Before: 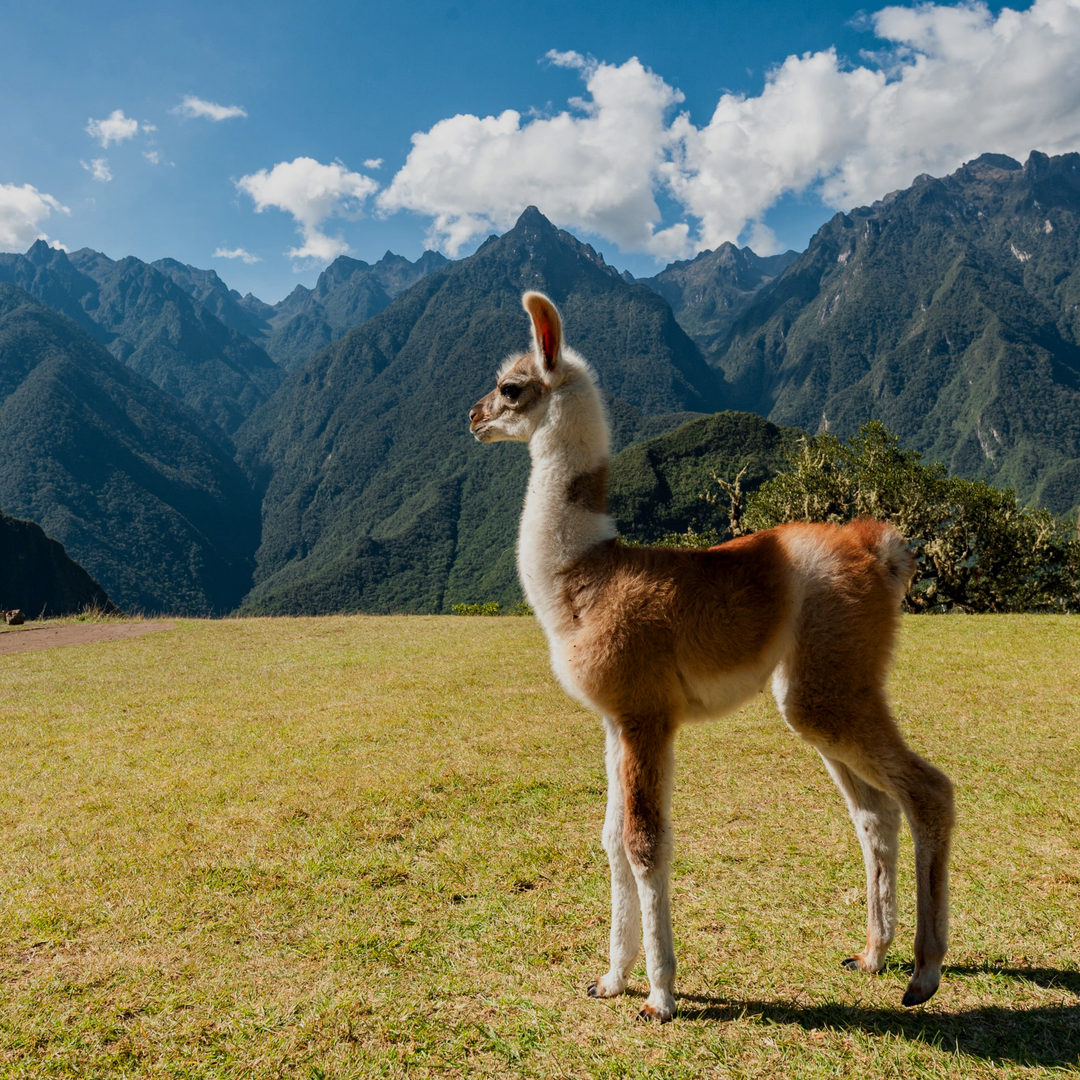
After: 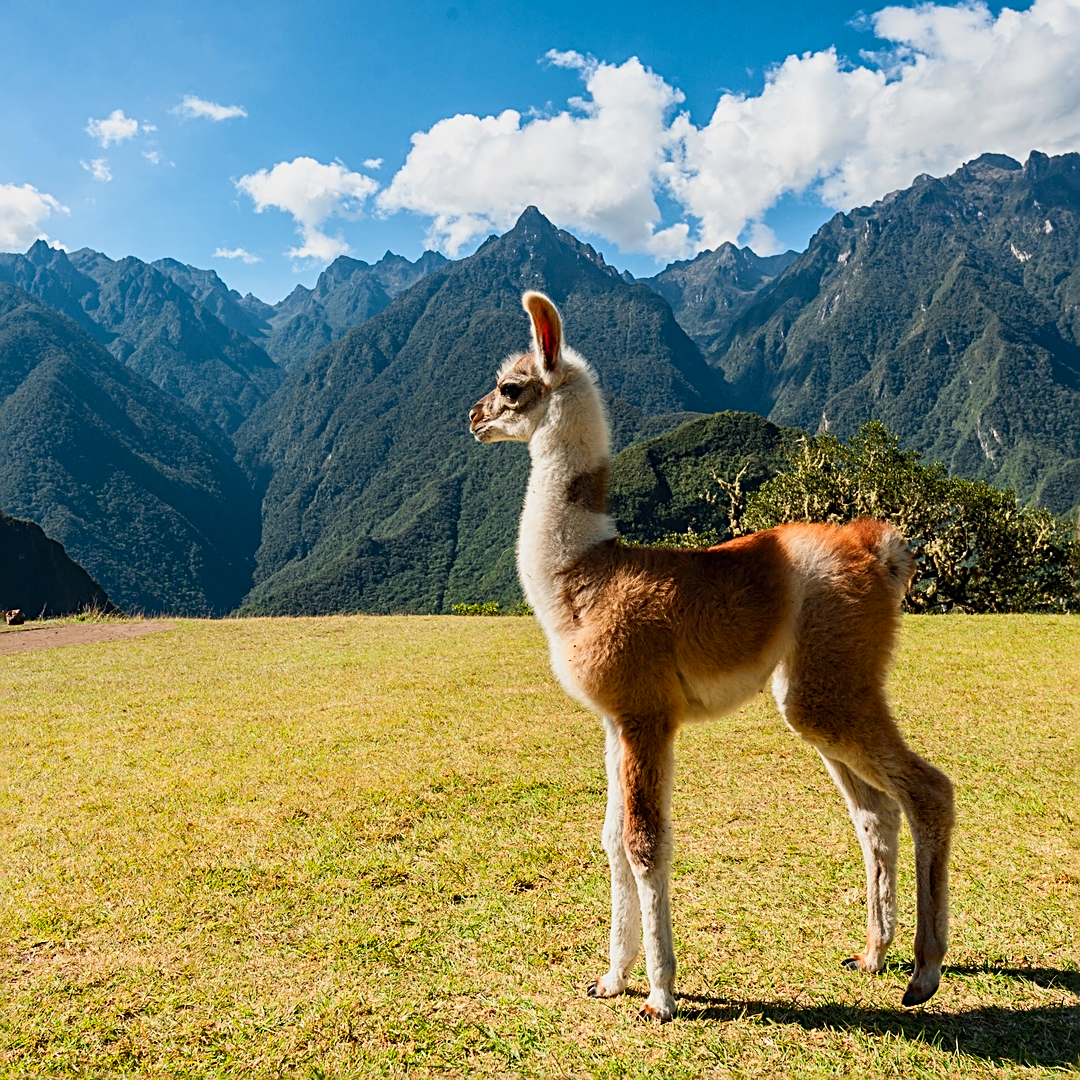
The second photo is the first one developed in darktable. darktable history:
sharpen: radius 2.533, amount 0.616
contrast brightness saturation: contrast 0.202, brightness 0.159, saturation 0.224
